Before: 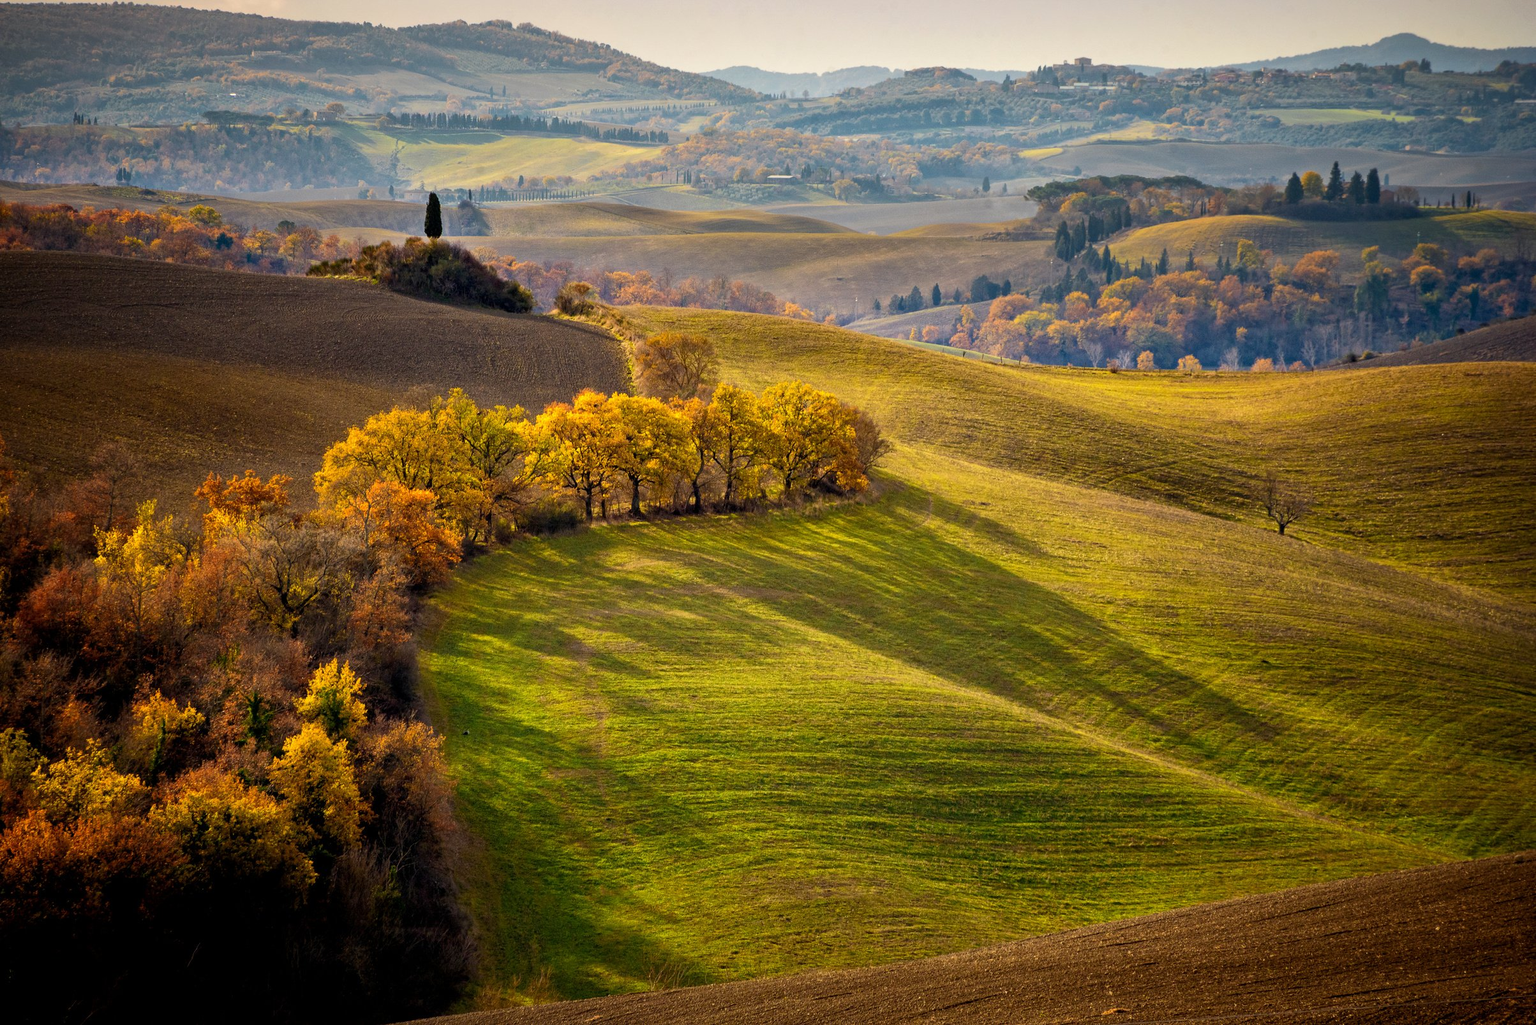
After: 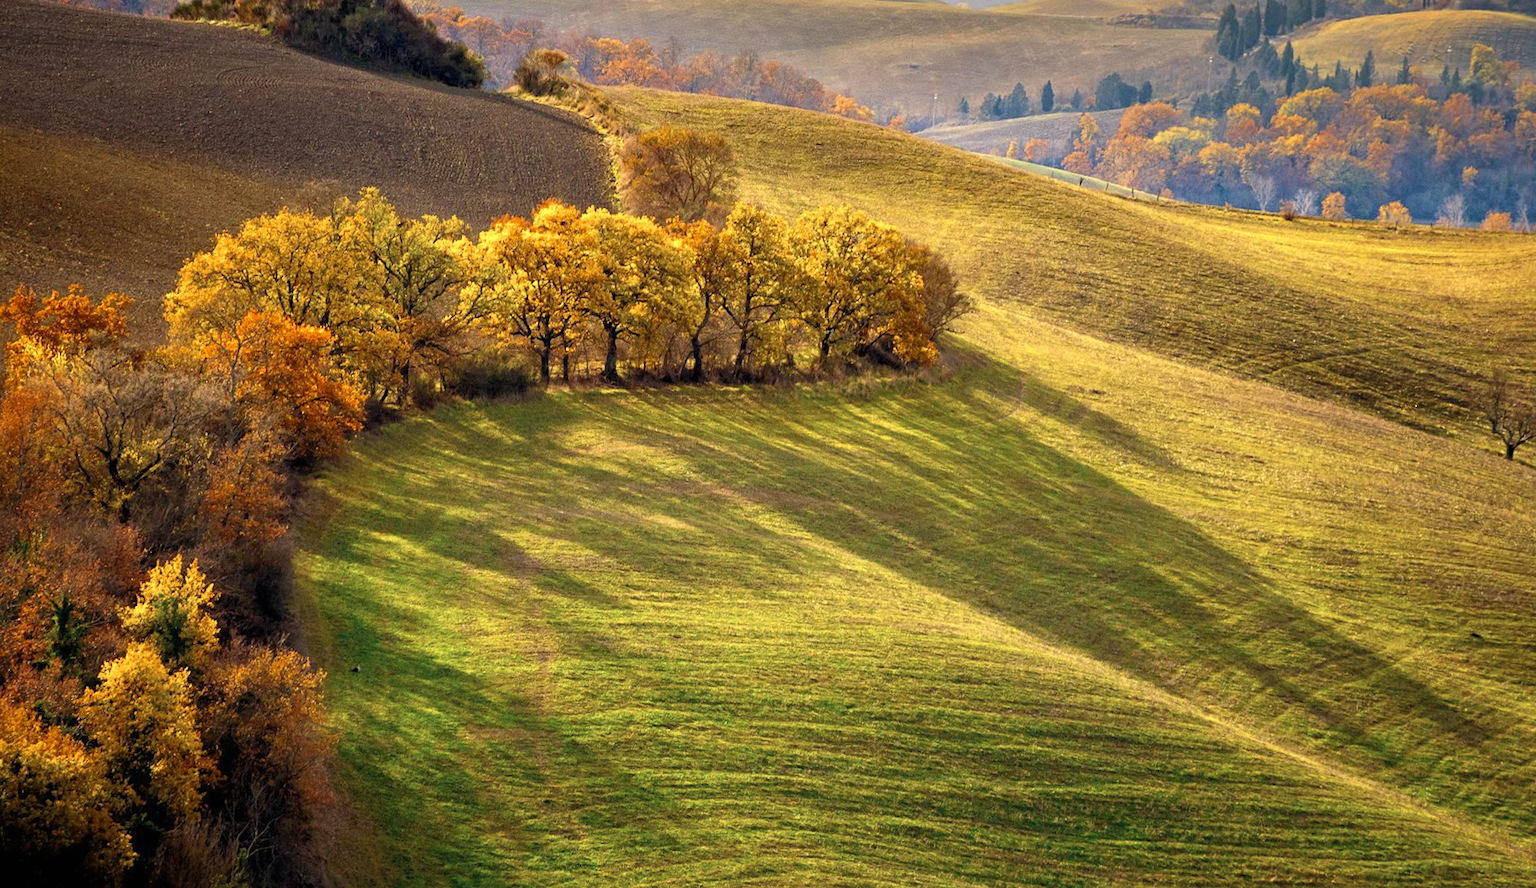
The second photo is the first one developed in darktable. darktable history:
color correction: highlights b* 3
color zones: curves: ch0 [(0, 0.5) (0.125, 0.4) (0.25, 0.5) (0.375, 0.4) (0.5, 0.4) (0.625, 0.6) (0.75, 0.6) (0.875, 0.5)]; ch1 [(0, 0.4) (0.125, 0.5) (0.25, 0.4) (0.375, 0.4) (0.5, 0.4) (0.625, 0.4) (0.75, 0.5) (0.875, 0.4)]; ch2 [(0, 0.6) (0.125, 0.5) (0.25, 0.5) (0.375, 0.6) (0.5, 0.6) (0.625, 0.5) (0.75, 0.5) (0.875, 0.5)]
crop and rotate: angle -3.37°, left 9.79%, top 20.73%, right 12.42%, bottom 11.82%
exposure: black level correction 0, exposure 0.5 EV, compensate exposure bias true, compensate highlight preservation false
